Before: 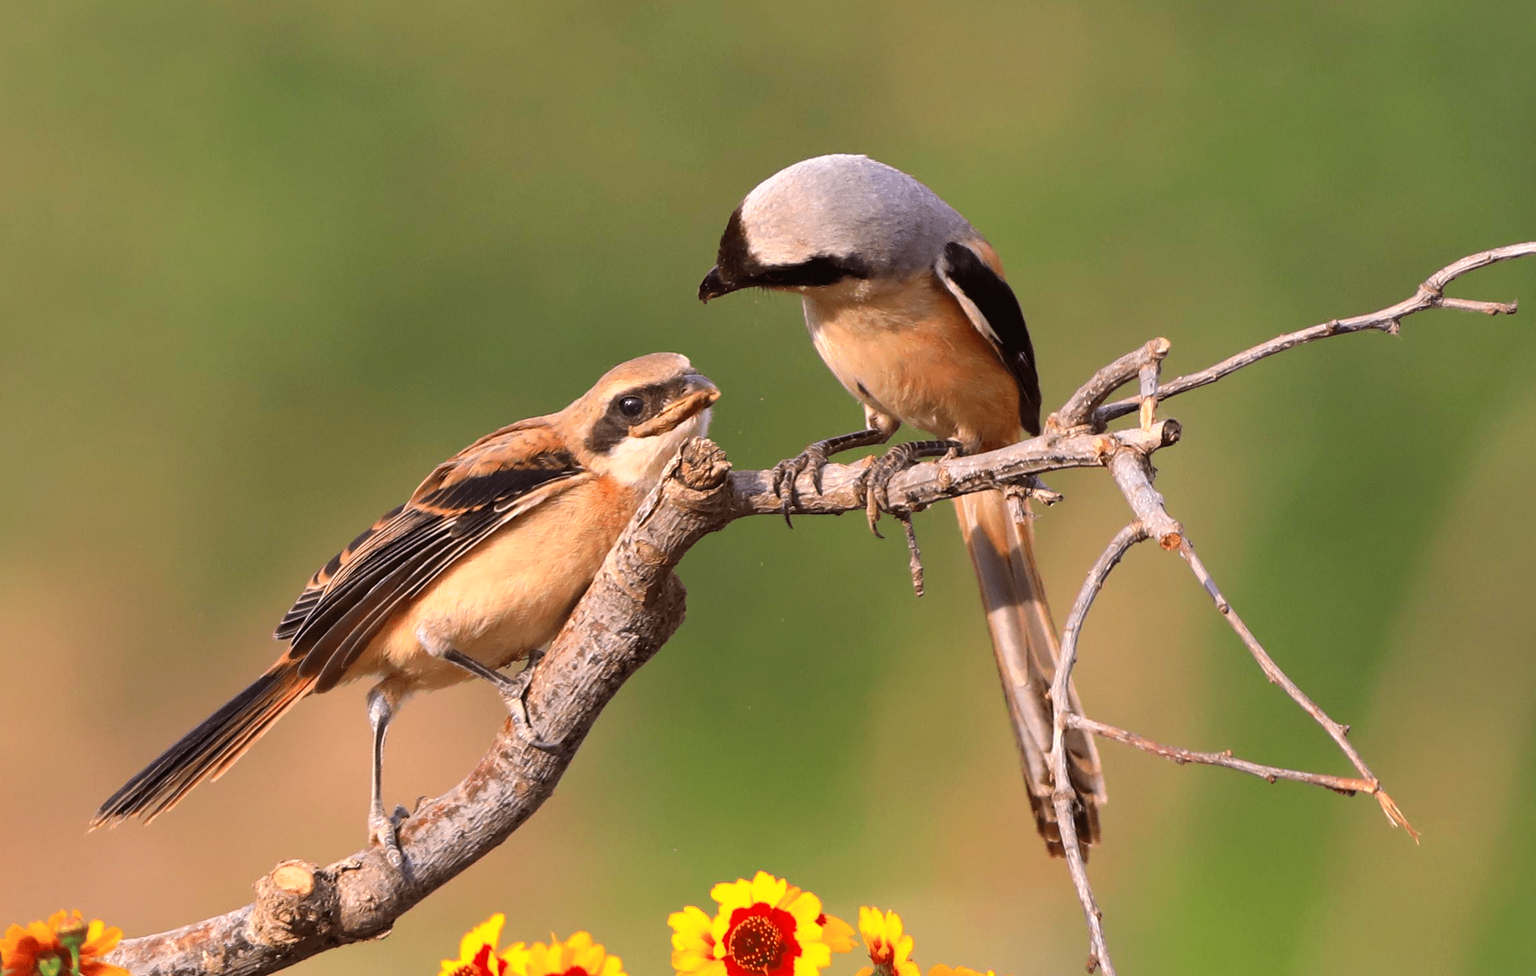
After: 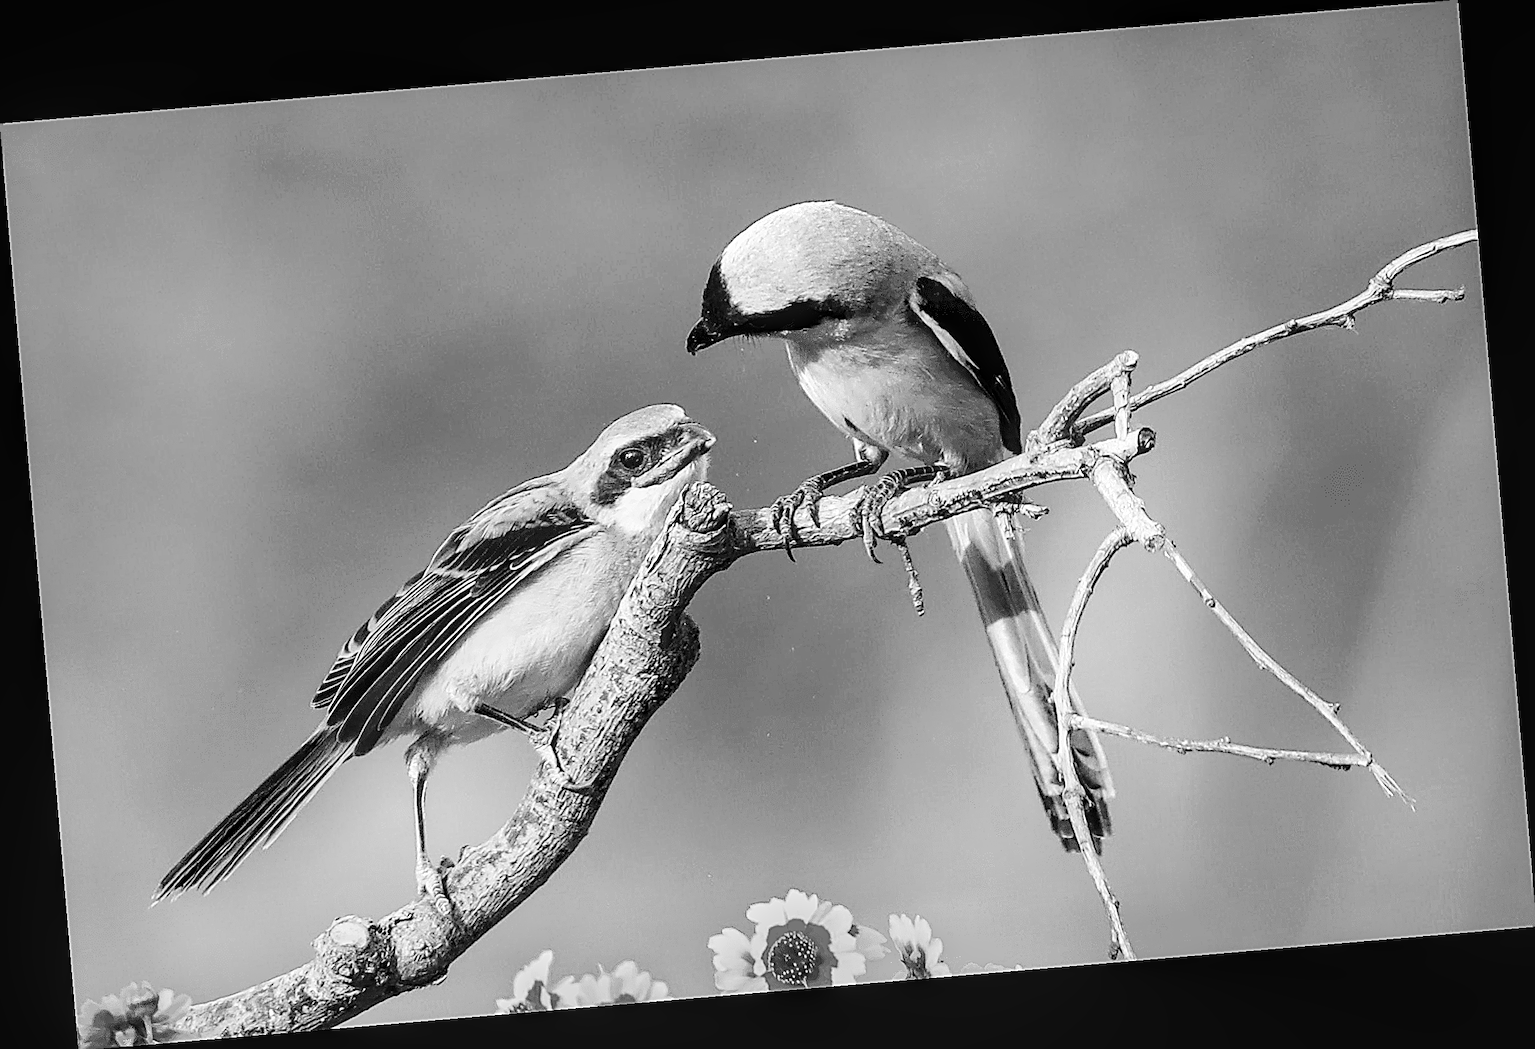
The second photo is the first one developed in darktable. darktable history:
rotate and perspective: rotation -4.86°, automatic cropping off
base curve: curves: ch0 [(0, 0) (0.036, 0.025) (0.121, 0.166) (0.206, 0.329) (0.605, 0.79) (1, 1)], preserve colors none
local contrast: on, module defaults
color calibration: output colorfulness [0, 0.315, 0, 0], x 0.341, y 0.355, temperature 5166 K
shadows and highlights: shadows -40.15, highlights 62.88, soften with gaussian
sharpen: amount 1.861
monochrome: on, module defaults
white balance: red 0.967, blue 1.049
